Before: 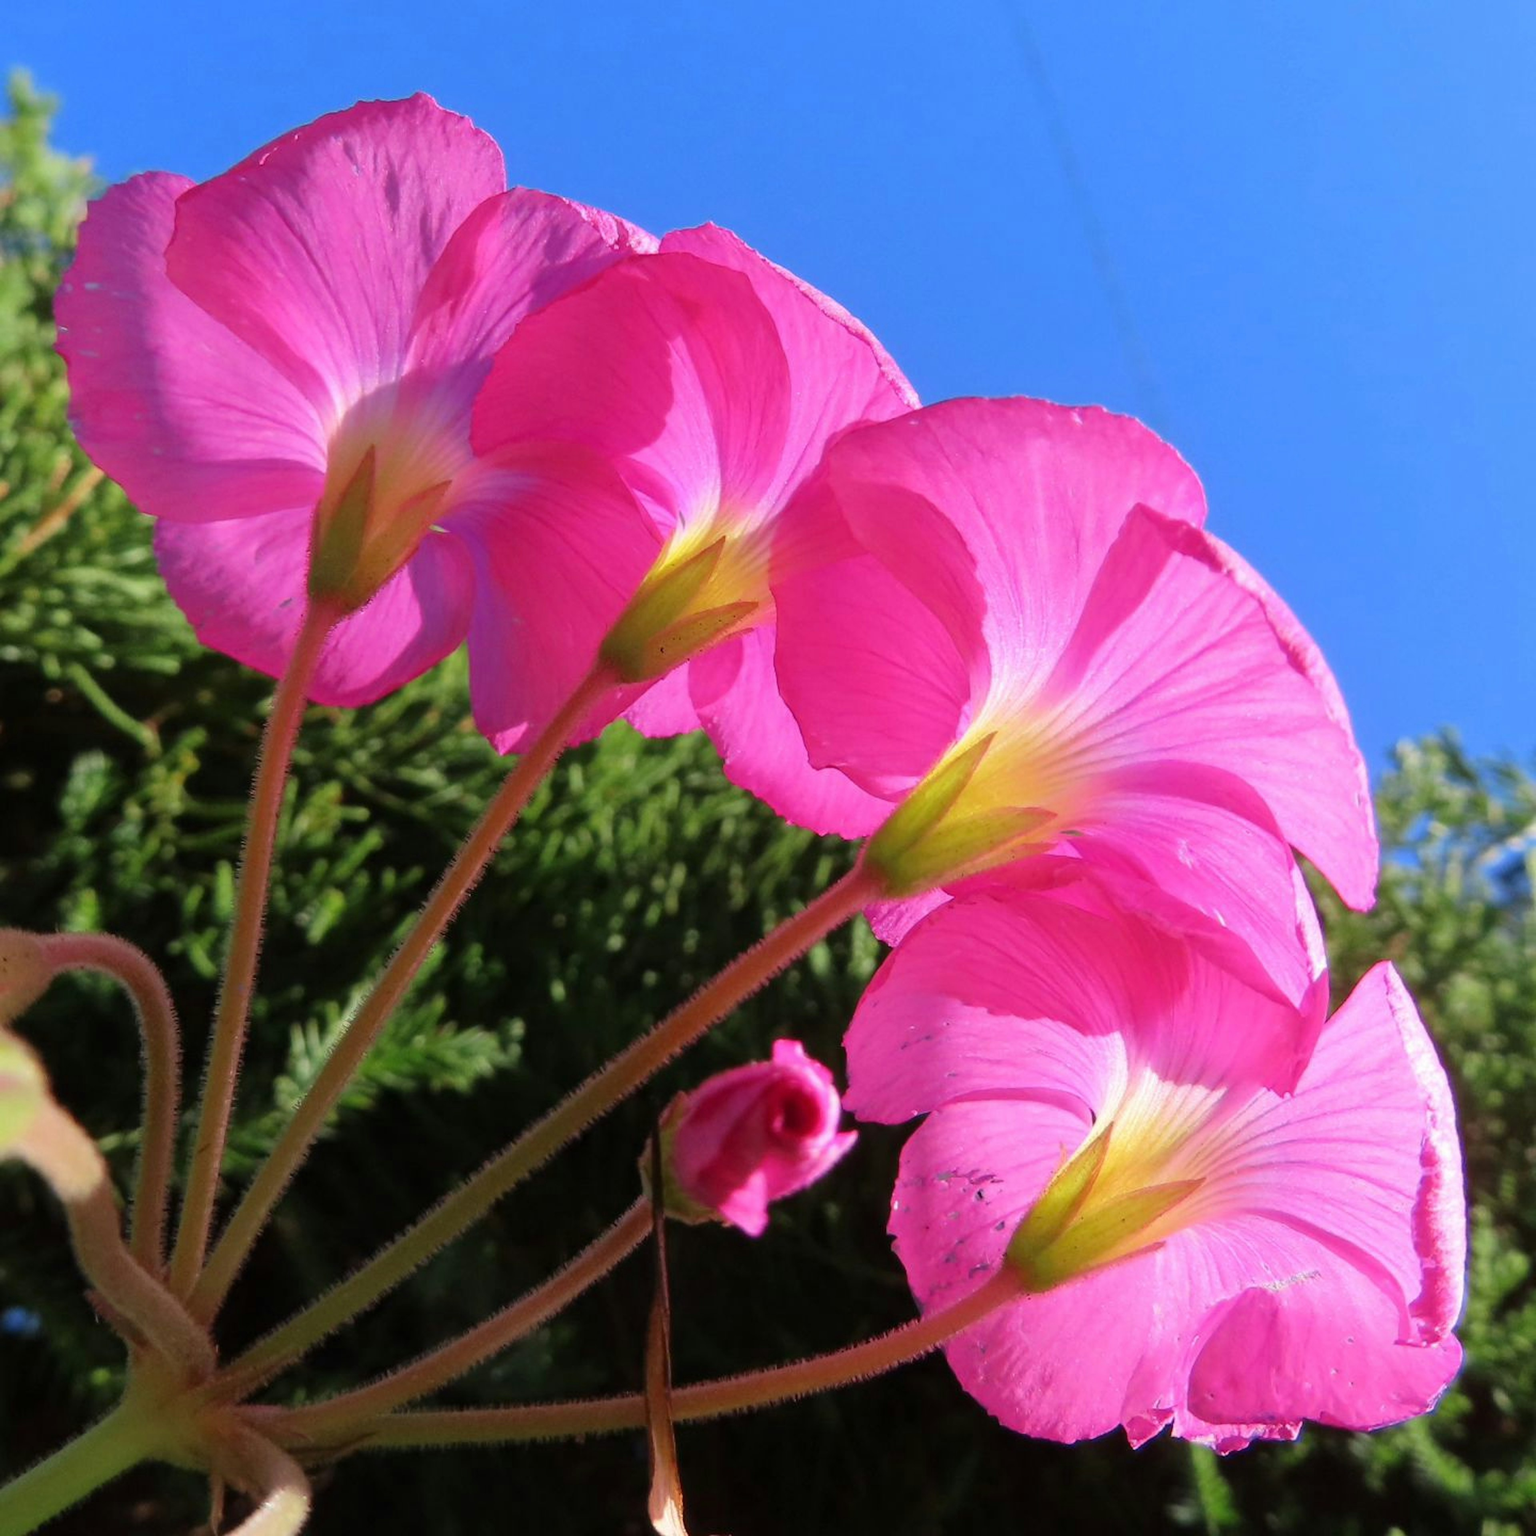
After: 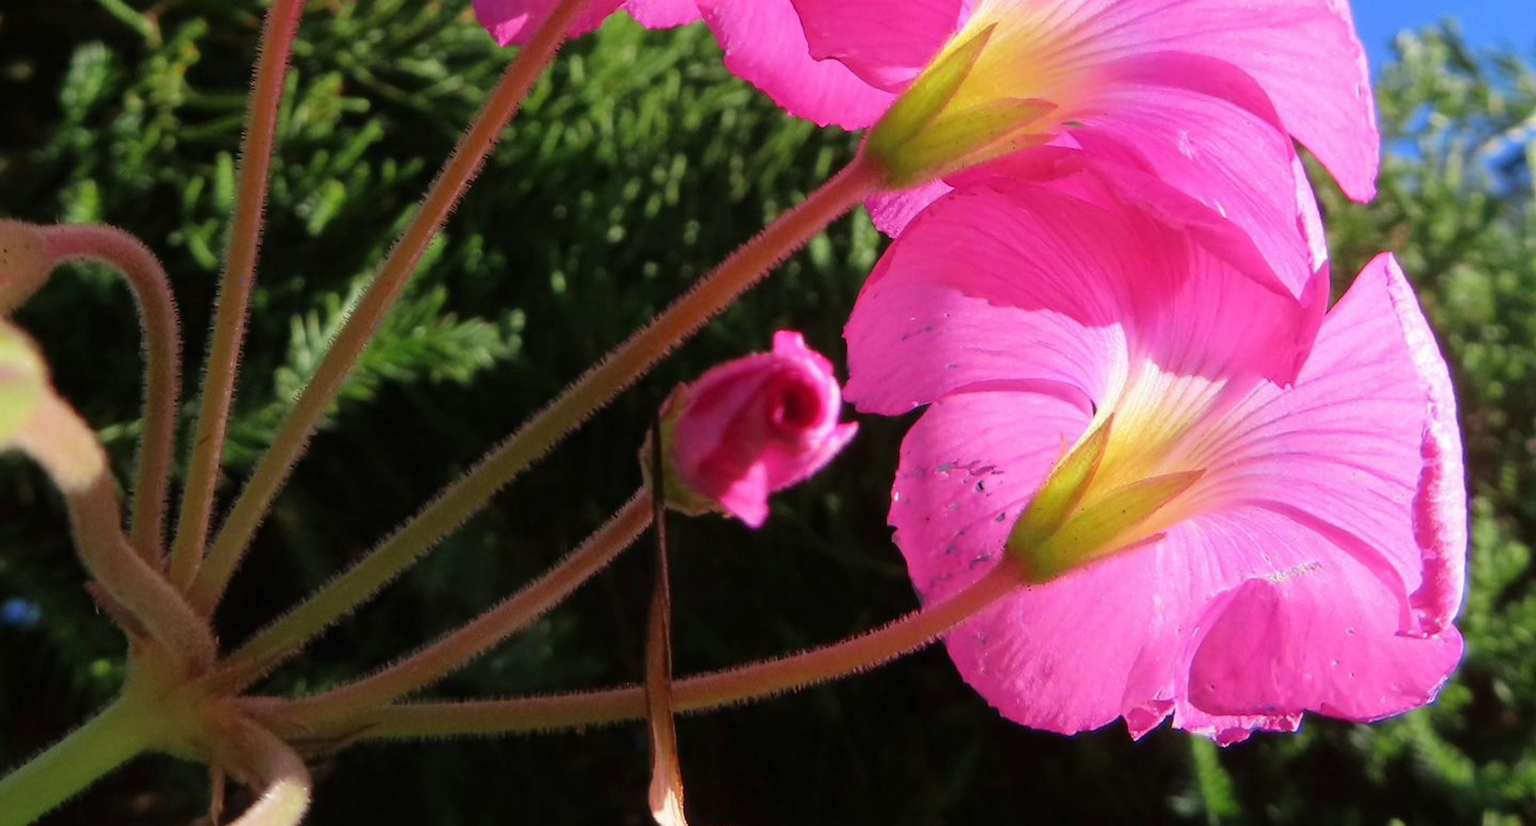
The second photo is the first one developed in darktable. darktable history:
color correction: highlights a* -0.07, highlights b* 0.102
crop and rotate: top 46.183%, right 0.025%
